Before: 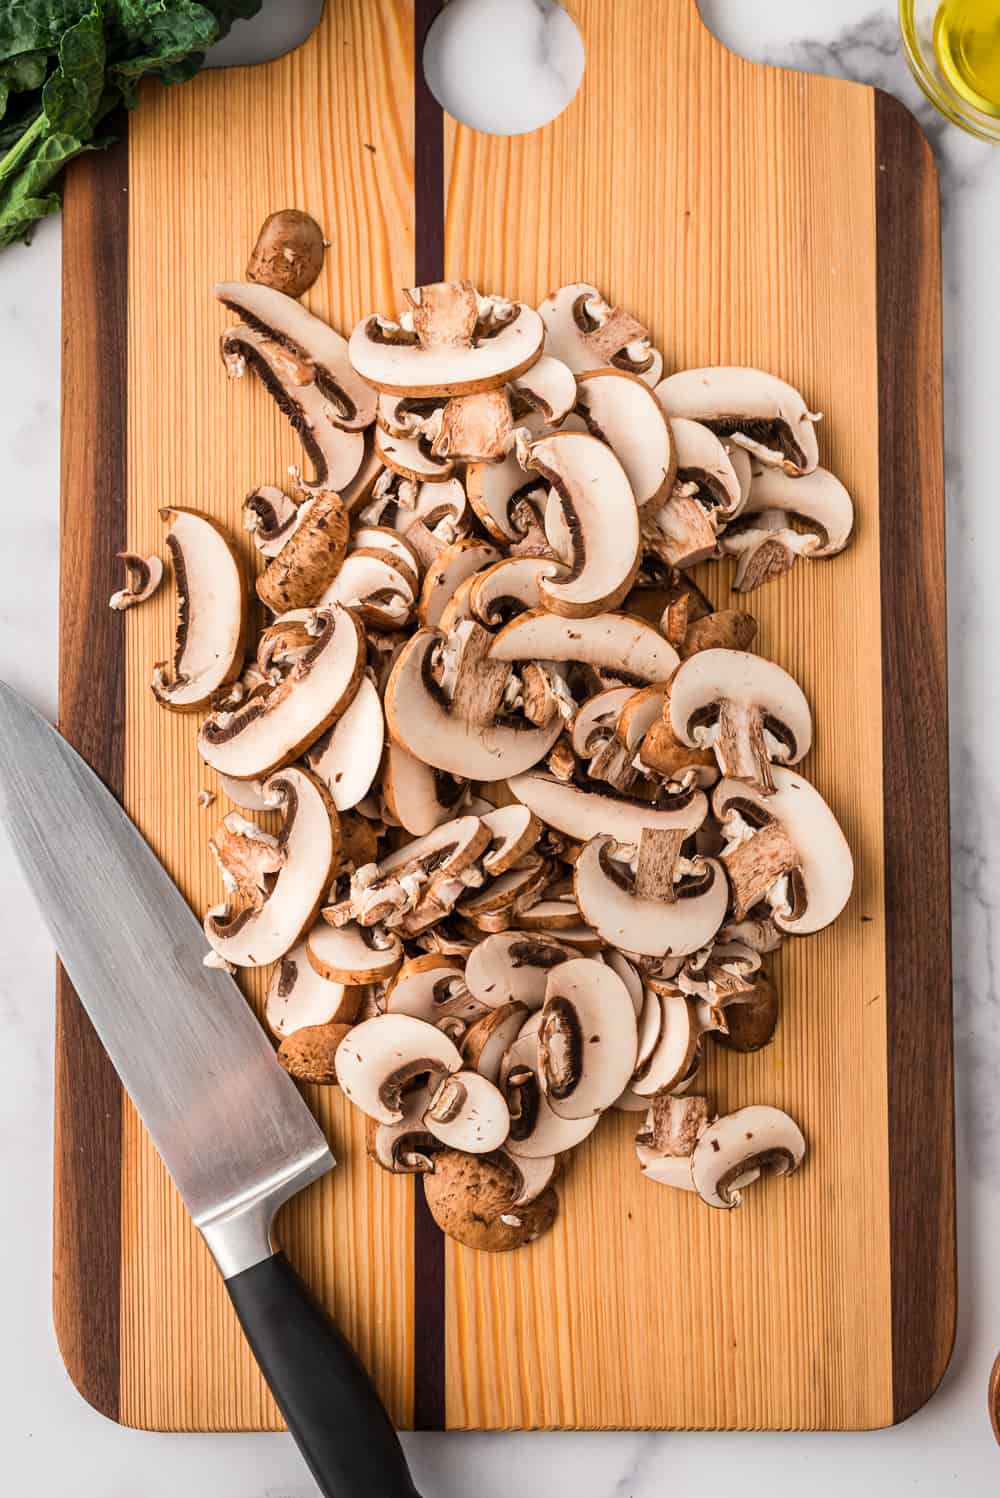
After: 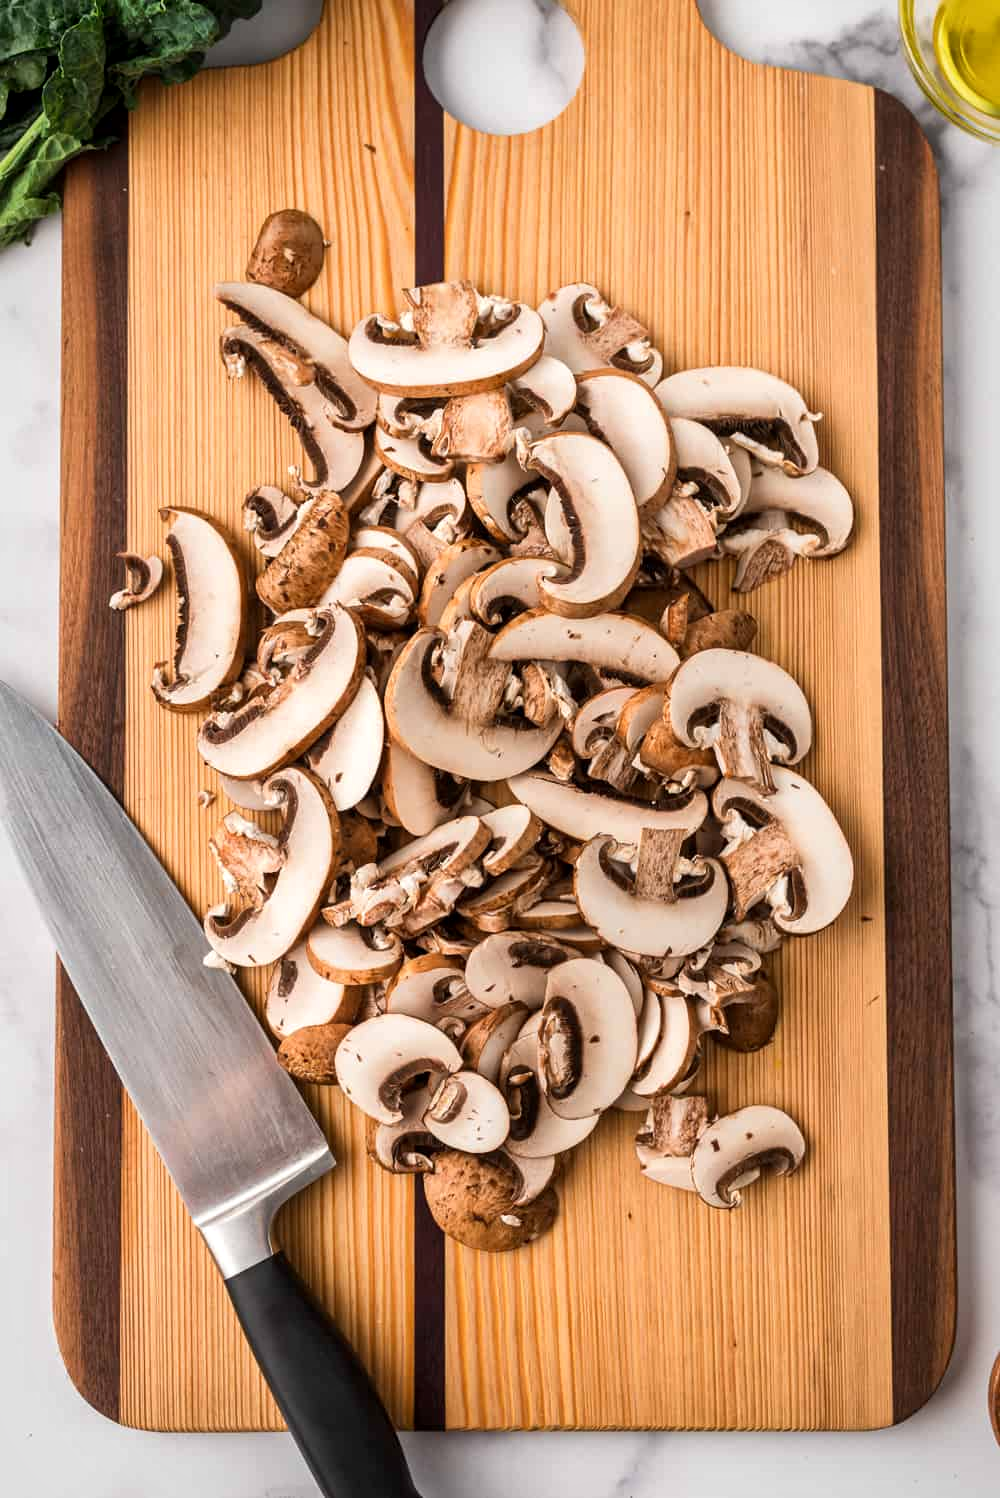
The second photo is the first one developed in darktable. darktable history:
local contrast: mode bilateral grid, contrast 19, coarseness 50, detail 129%, midtone range 0.2
